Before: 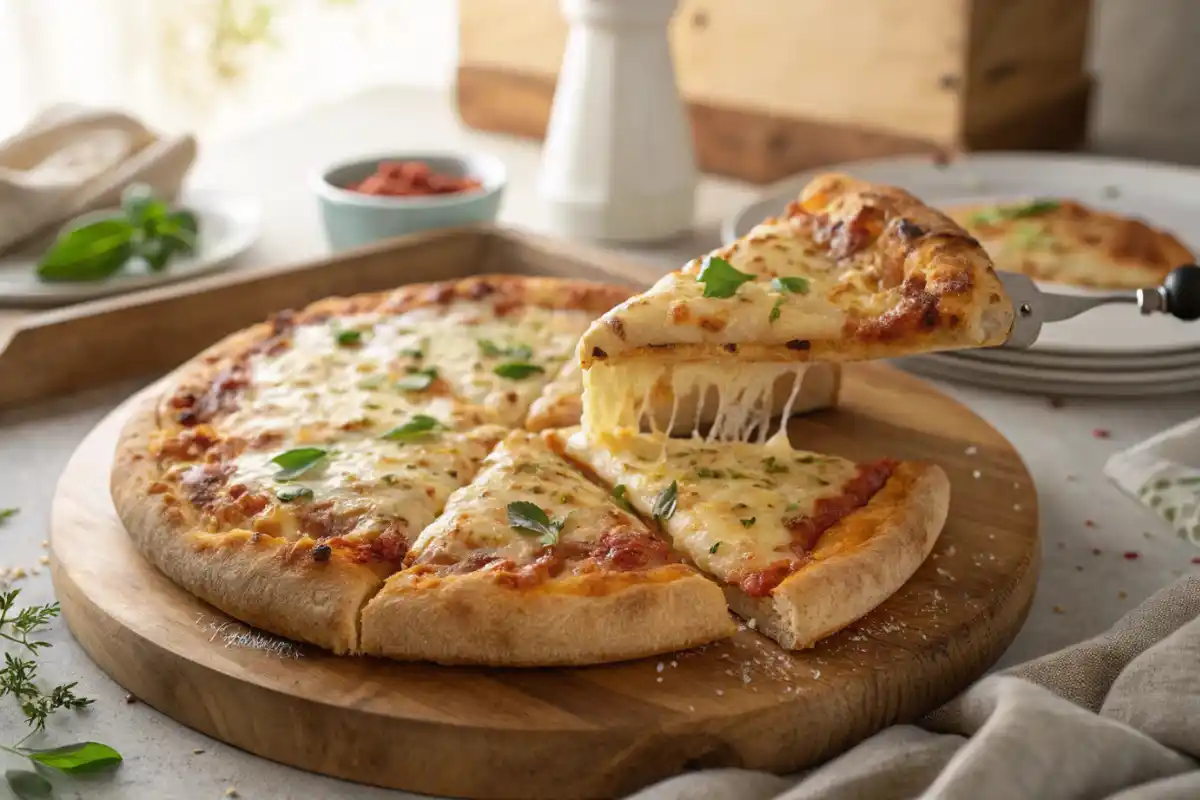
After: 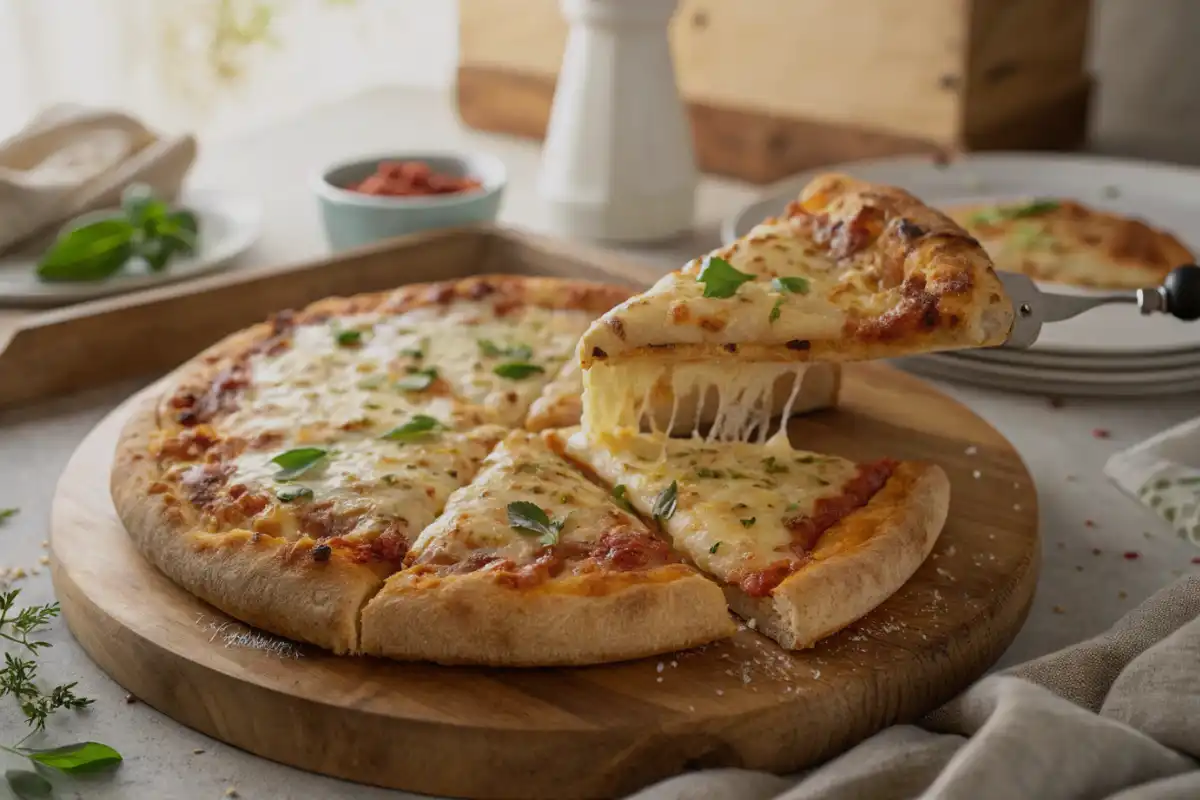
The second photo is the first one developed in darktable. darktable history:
exposure: exposure -0.443 EV, compensate exposure bias true, compensate highlight preservation false
